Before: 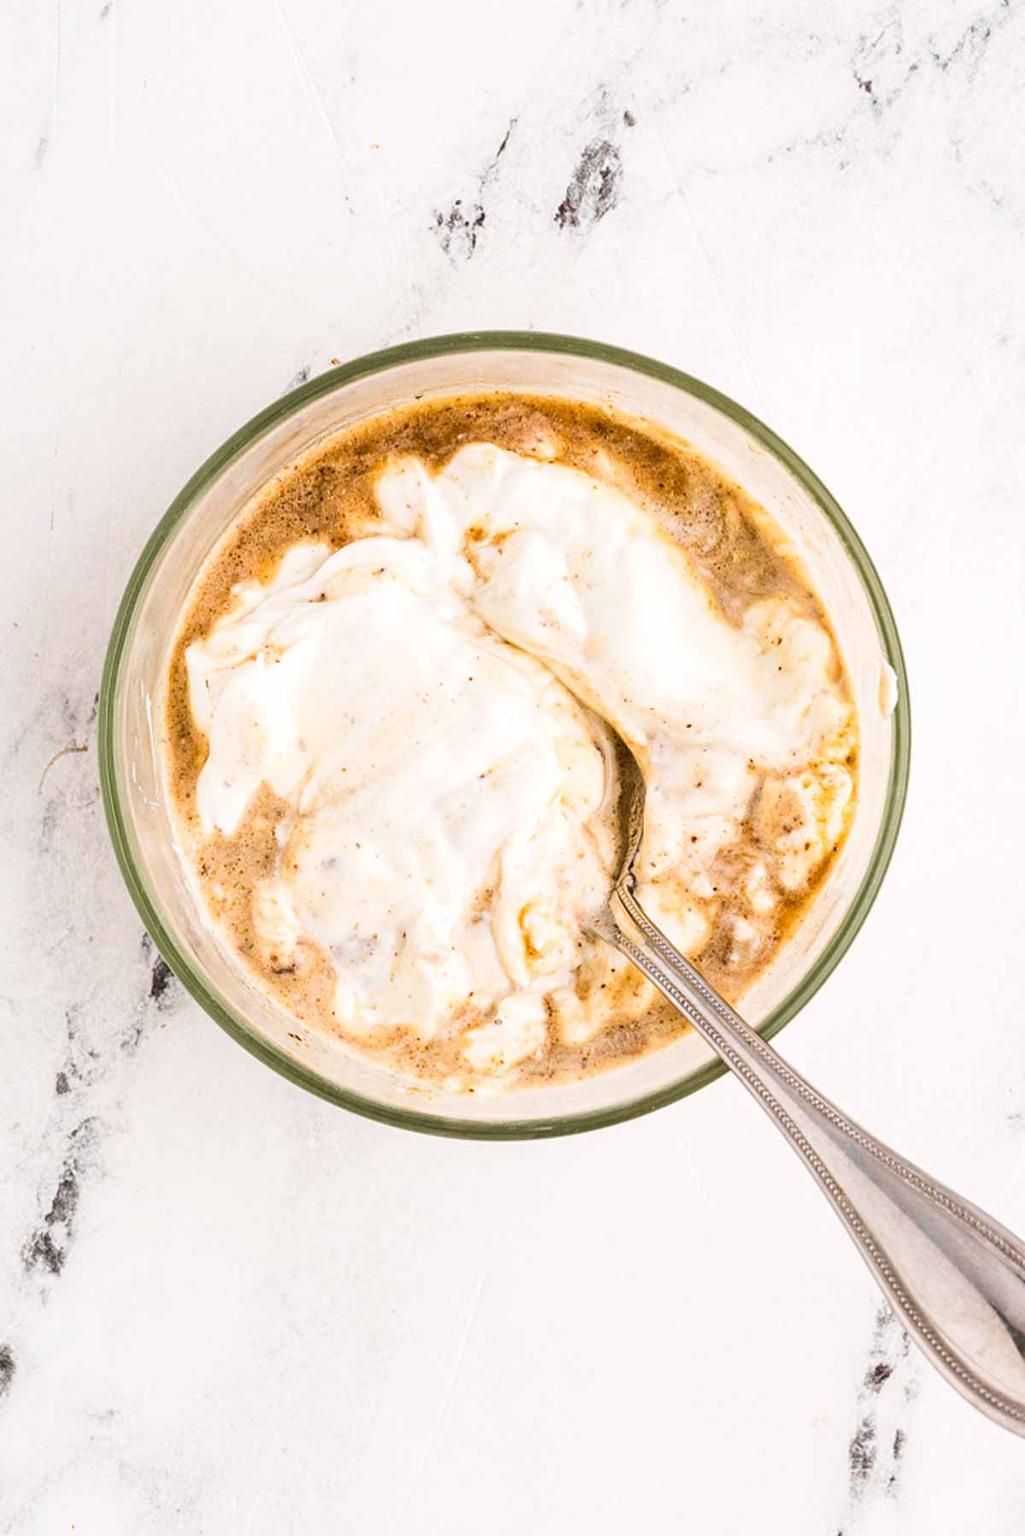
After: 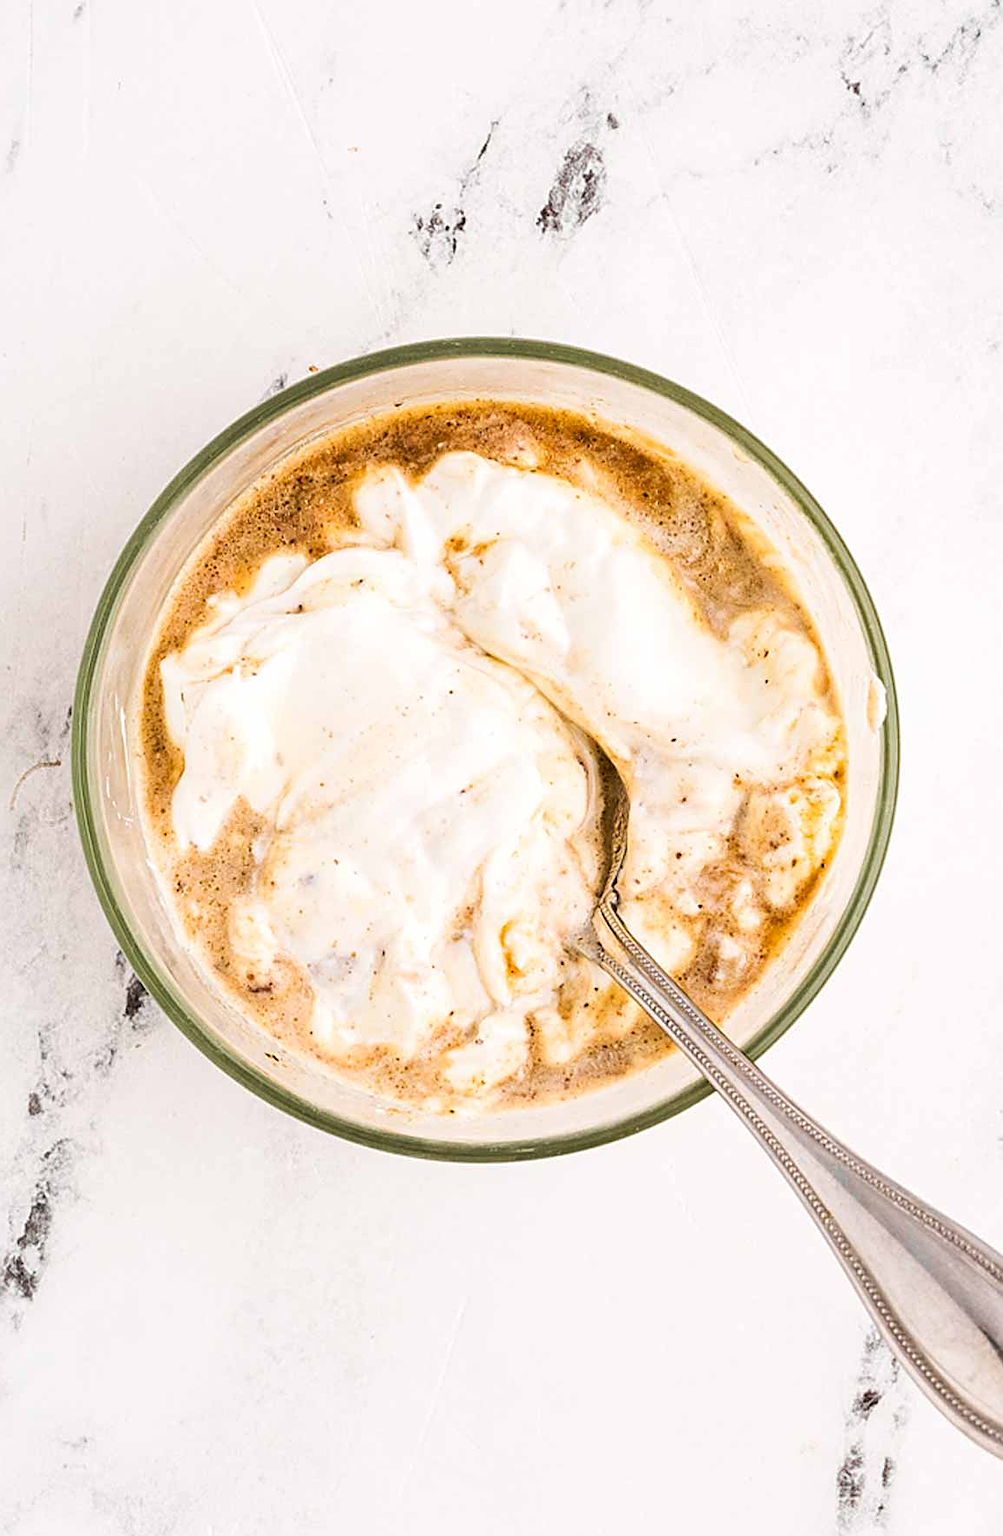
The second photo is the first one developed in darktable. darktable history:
sharpen: on, module defaults
tone curve: curves: ch0 [(0, 0) (0.003, 0.003) (0.011, 0.011) (0.025, 0.024) (0.044, 0.043) (0.069, 0.068) (0.1, 0.097) (0.136, 0.132) (0.177, 0.173) (0.224, 0.219) (0.277, 0.27) (0.335, 0.327) (0.399, 0.389) (0.468, 0.457) (0.543, 0.549) (0.623, 0.628) (0.709, 0.713) (0.801, 0.803) (0.898, 0.899) (1, 1)], preserve colors none
crop and rotate: left 2.757%, right 1.113%, bottom 1.853%
